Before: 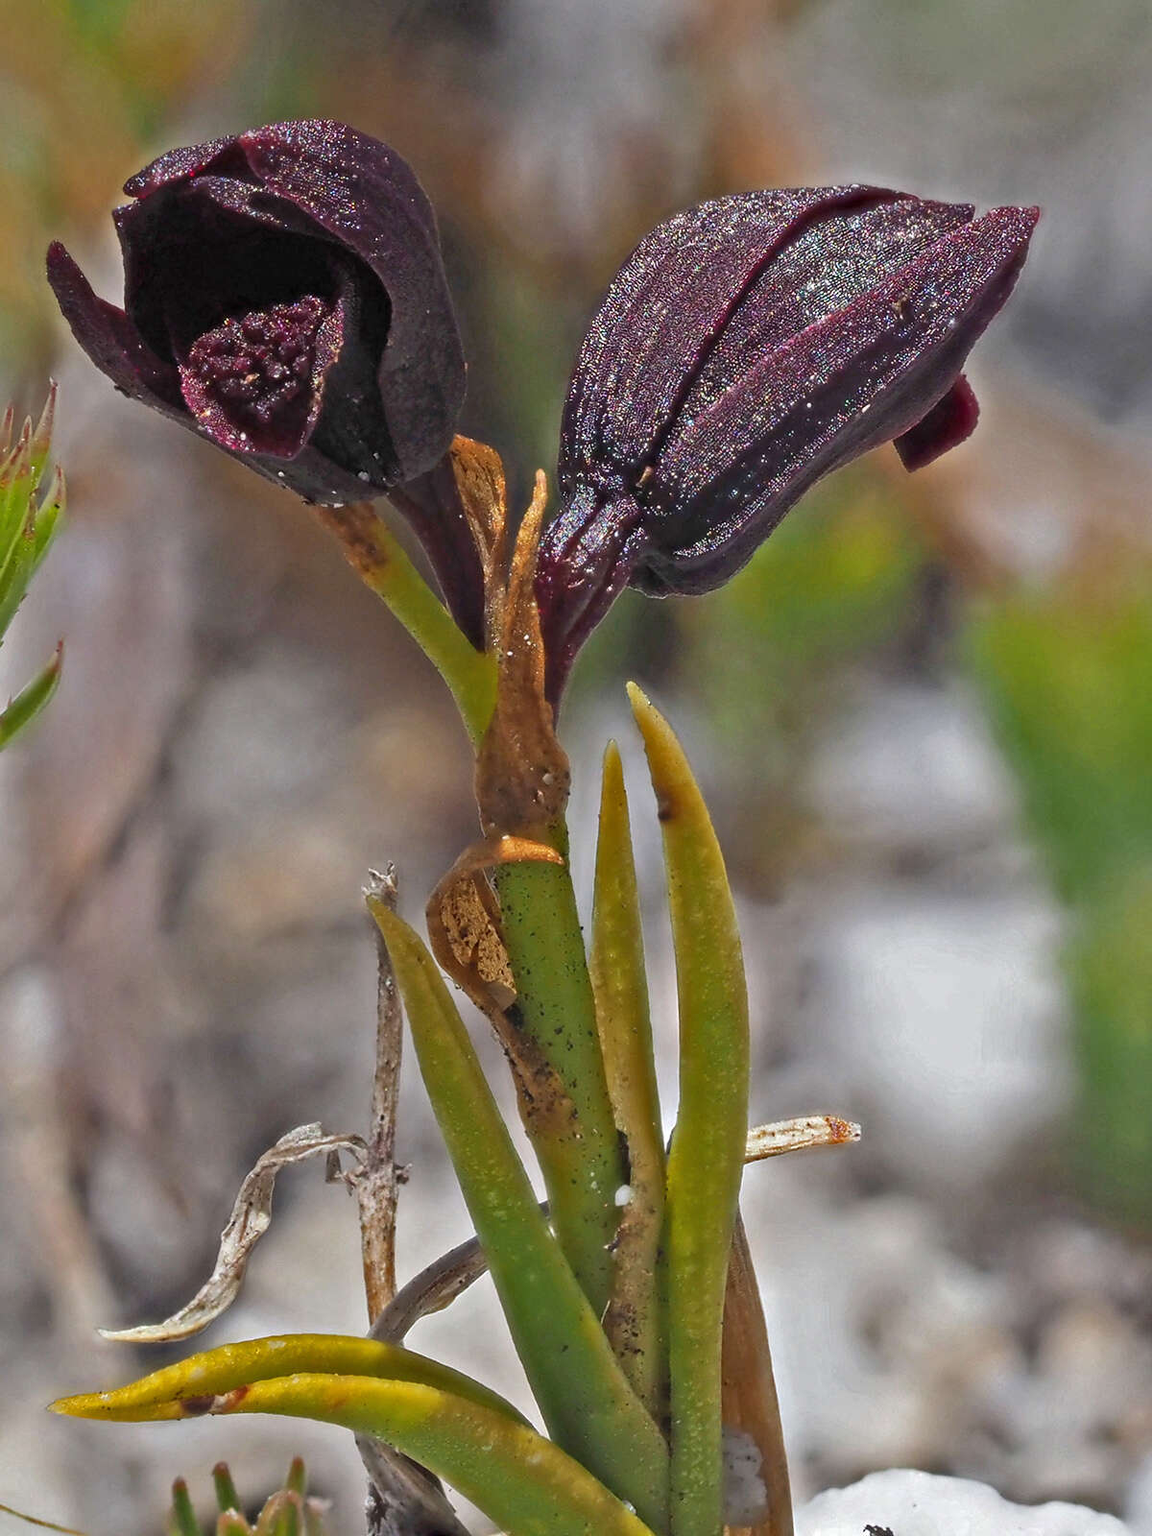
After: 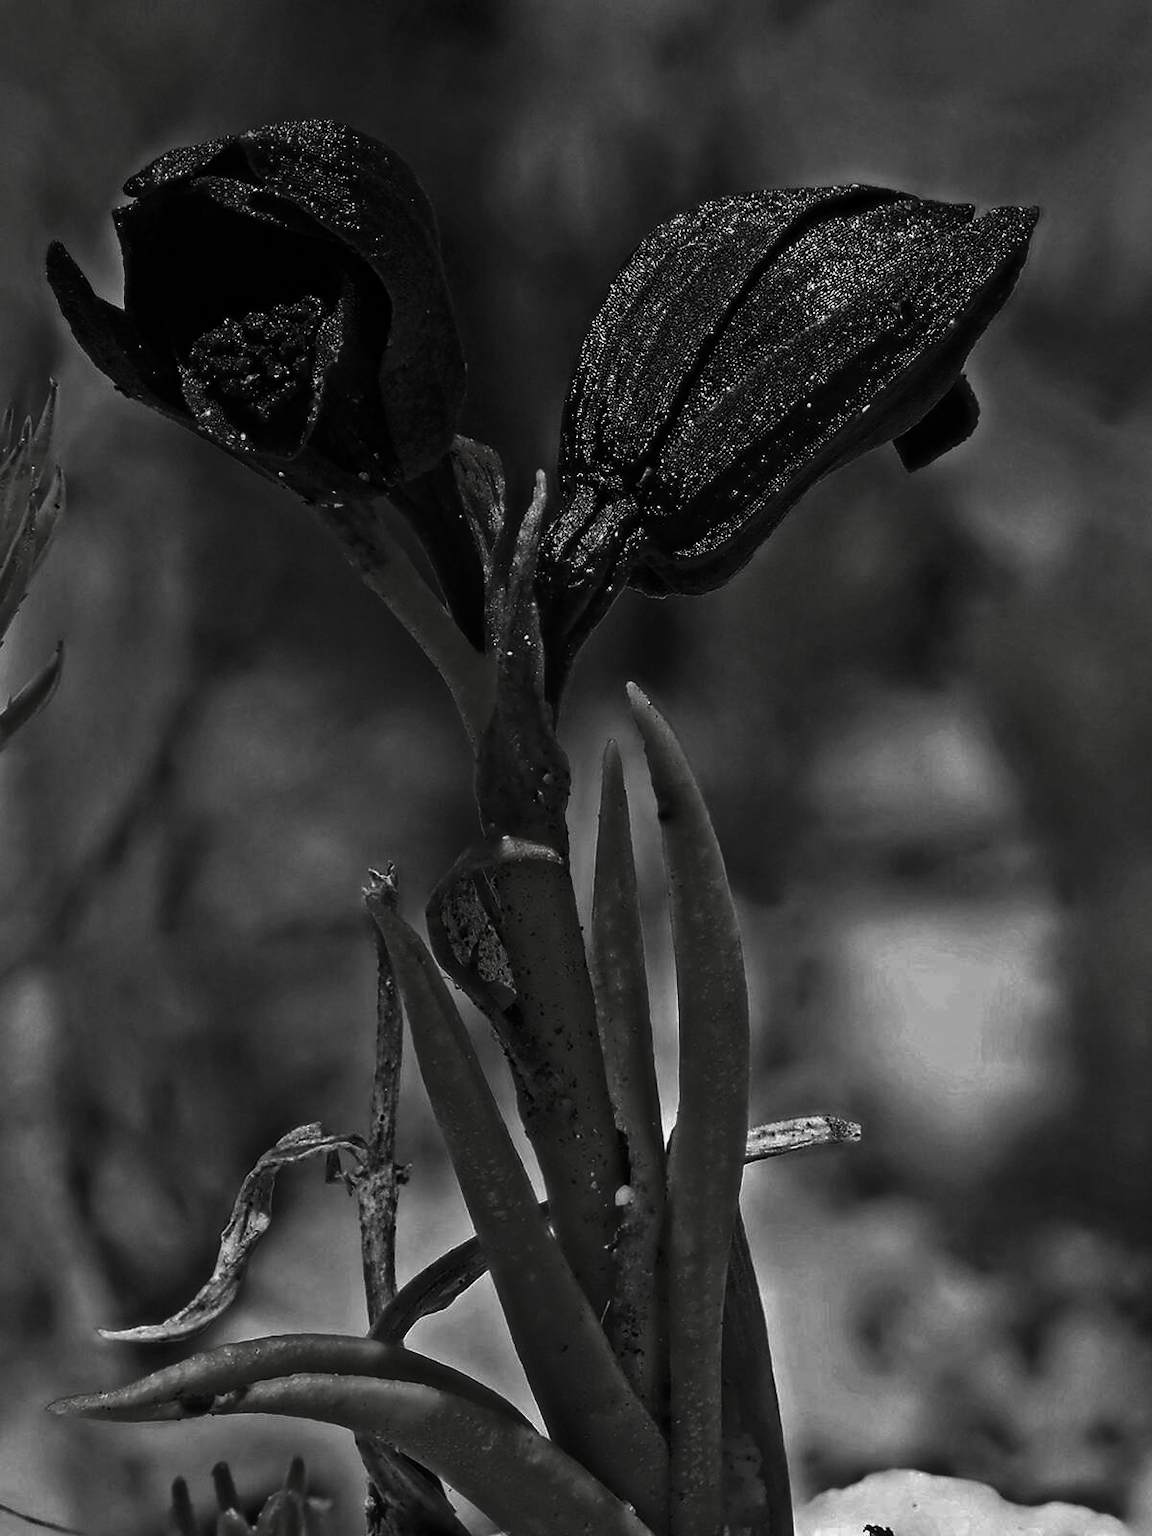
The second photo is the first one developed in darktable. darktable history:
color balance rgb: perceptual saturation grading › global saturation 20%, perceptual saturation grading › highlights -25.841%, perceptual saturation grading › shadows 49.496%
contrast brightness saturation: contrast -0.039, brightness -0.602, saturation -0.989
